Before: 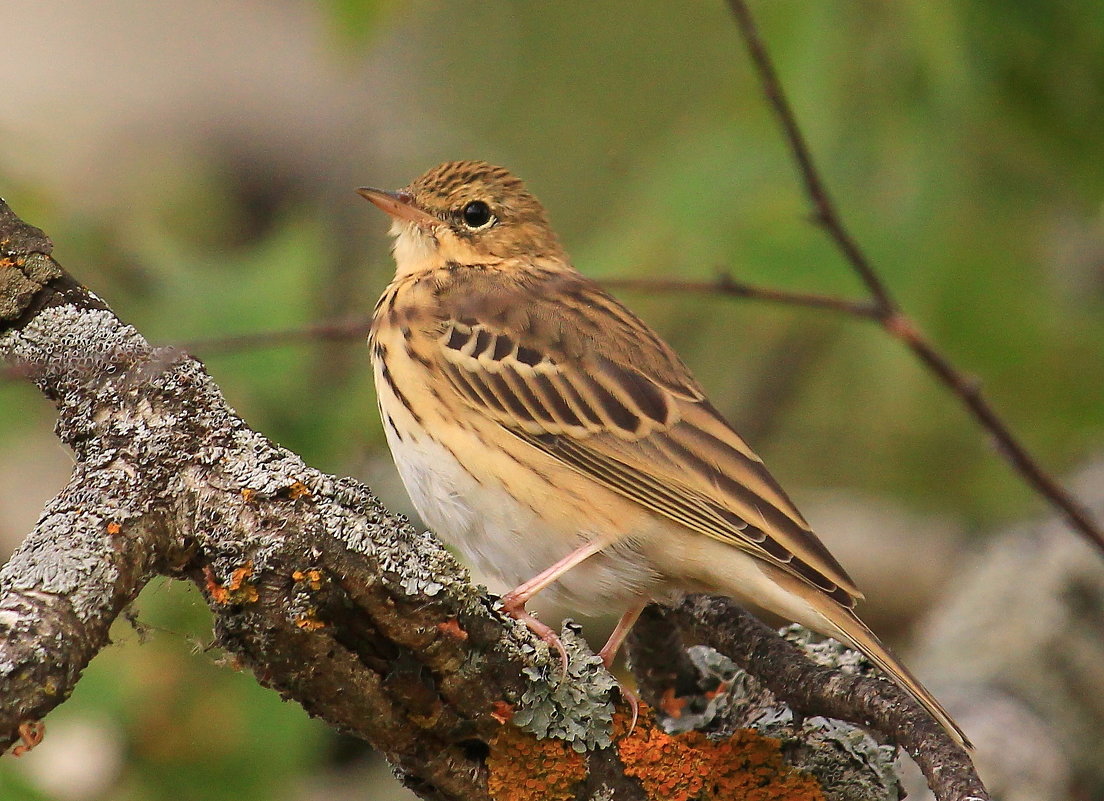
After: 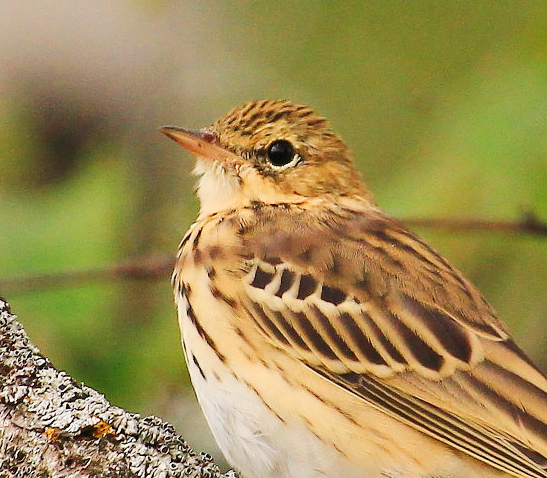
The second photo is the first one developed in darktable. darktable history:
crop: left 17.838%, top 7.733%, right 32.57%, bottom 32.542%
tone curve: curves: ch0 [(0, 0) (0.071, 0.06) (0.253, 0.242) (0.437, 0.498) (0.55, 0.644) (0.657, 0.749) (0.823, 0.876) (1, 0.99)]; ch1 [(0, 0) (0.346, 0.307) (0.408, 0.369) (0.453, 0.457) (0.476, 0.489) (0.502, 0.493) (0.521, 0.515) (0.537, 0.531) (0.612, 0.641) (0.676, 0.728) (1, 1)]; ch2 [(0, 0) (0.346, 0.34) (0.434, 0.46) (0.485, 0.494) (0.5, 0.494) (0.511, 0.504) (0.537, 0.551) (0.579, 0.599) (0.625, 0.686) (1, 1)], preserve colors none
